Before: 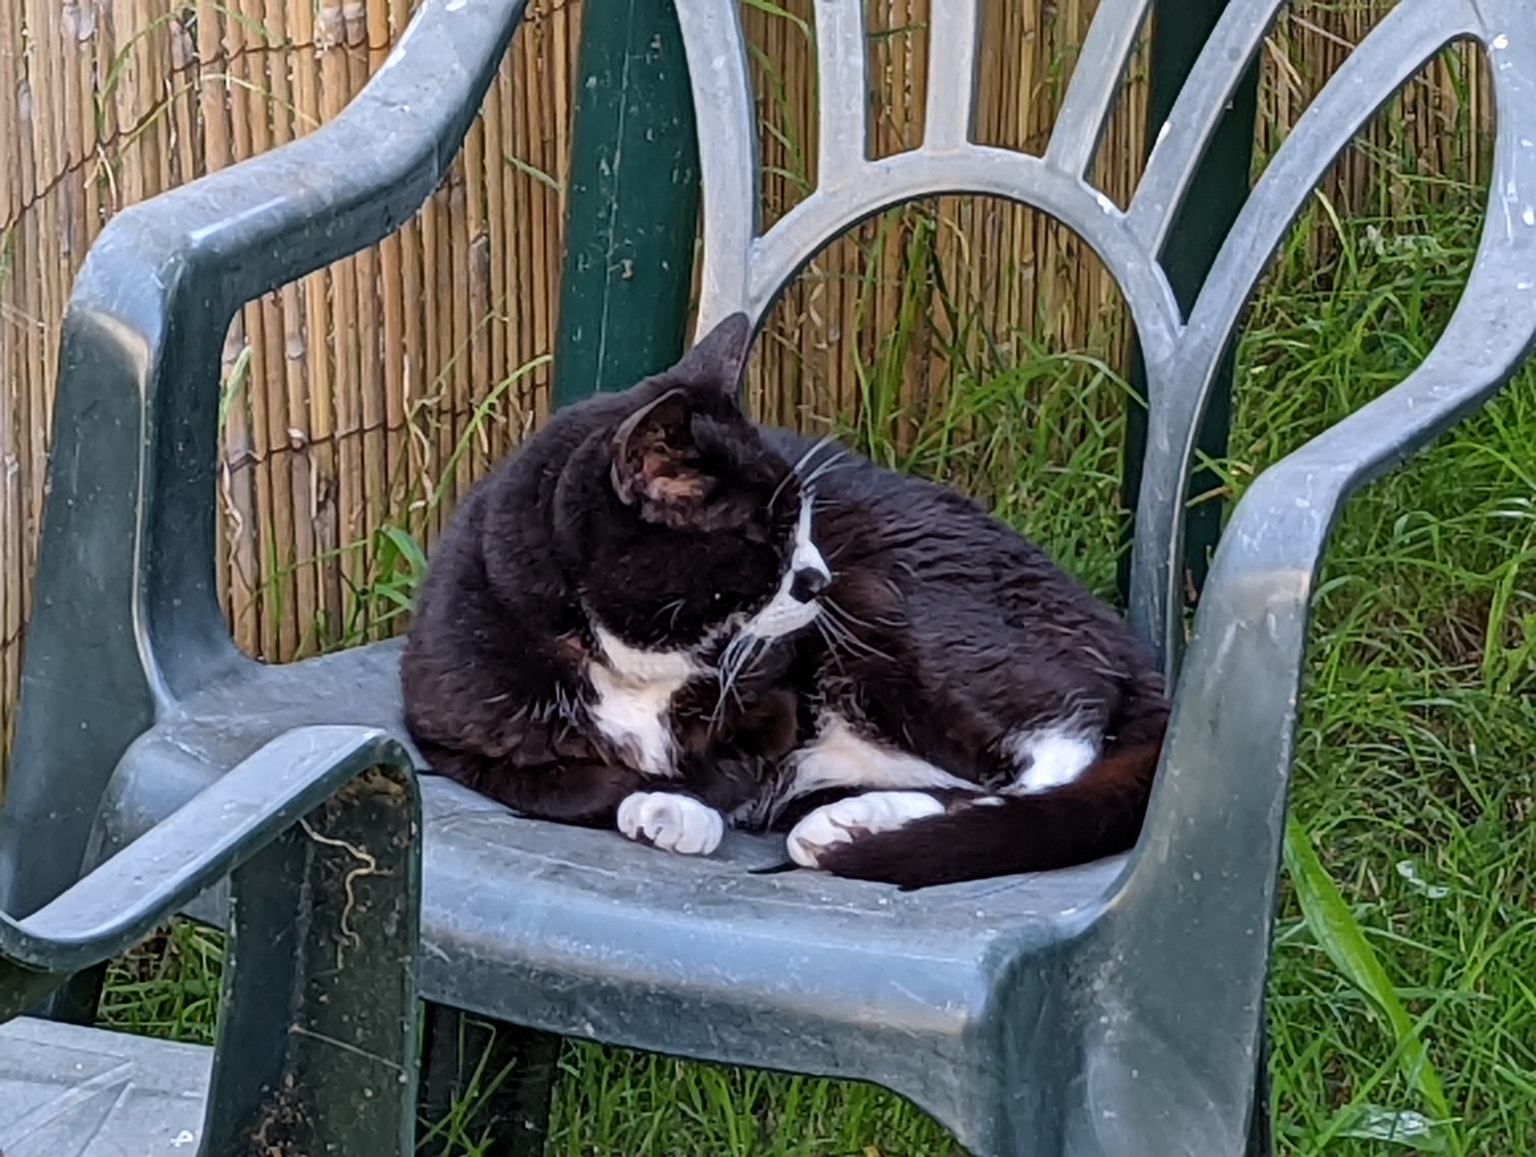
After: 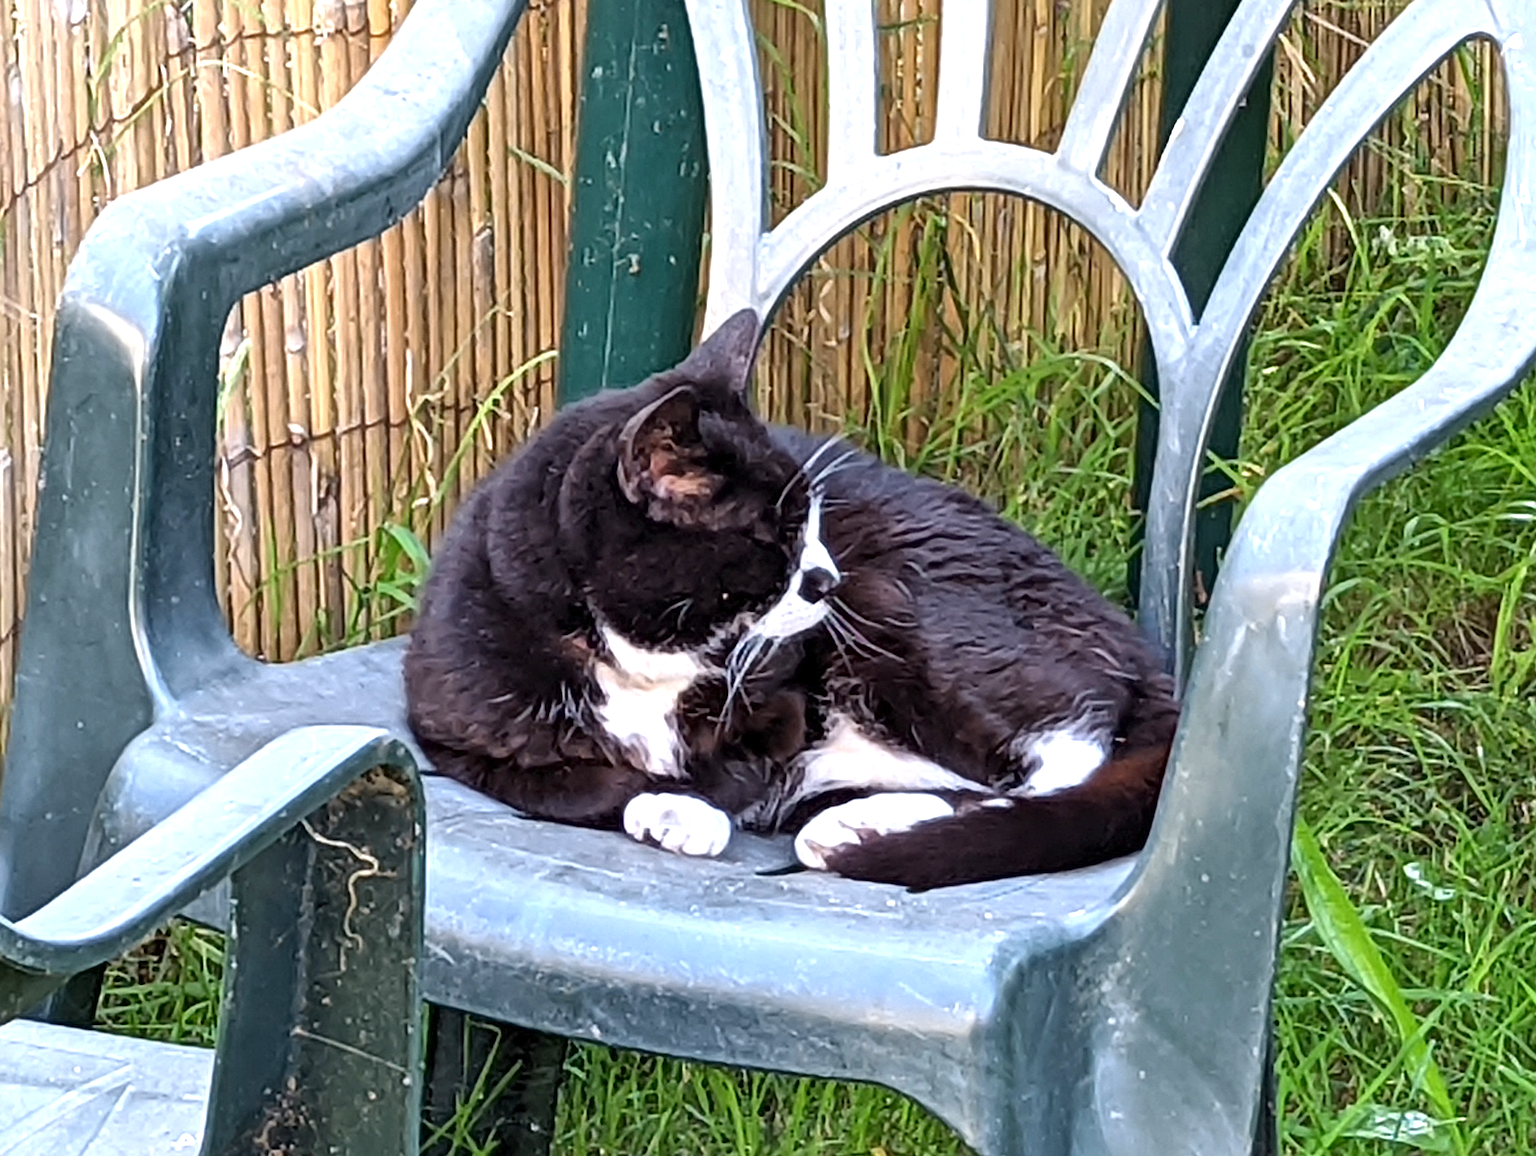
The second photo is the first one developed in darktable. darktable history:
rotate and perspective: rotation 0.174°, lens shift (vertical) 0.013, lens shift (horizontal) 0.019, shear 0.001, automatic cropping original format, crop left 0.007, crop right 0.991, crop top 0.016, crop bottom 0.997
sharpen: on, module defaults
exposure: exposure 0.999 EV, compensate highlight preservation false
